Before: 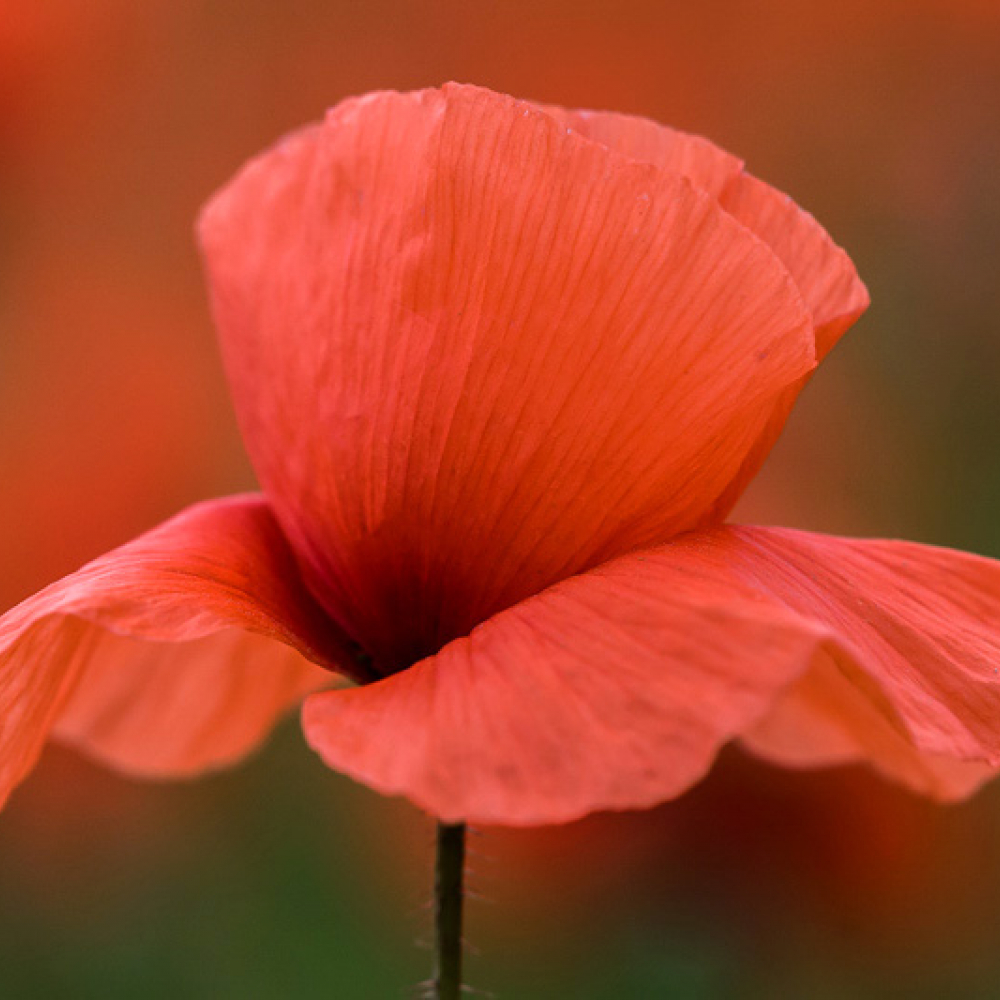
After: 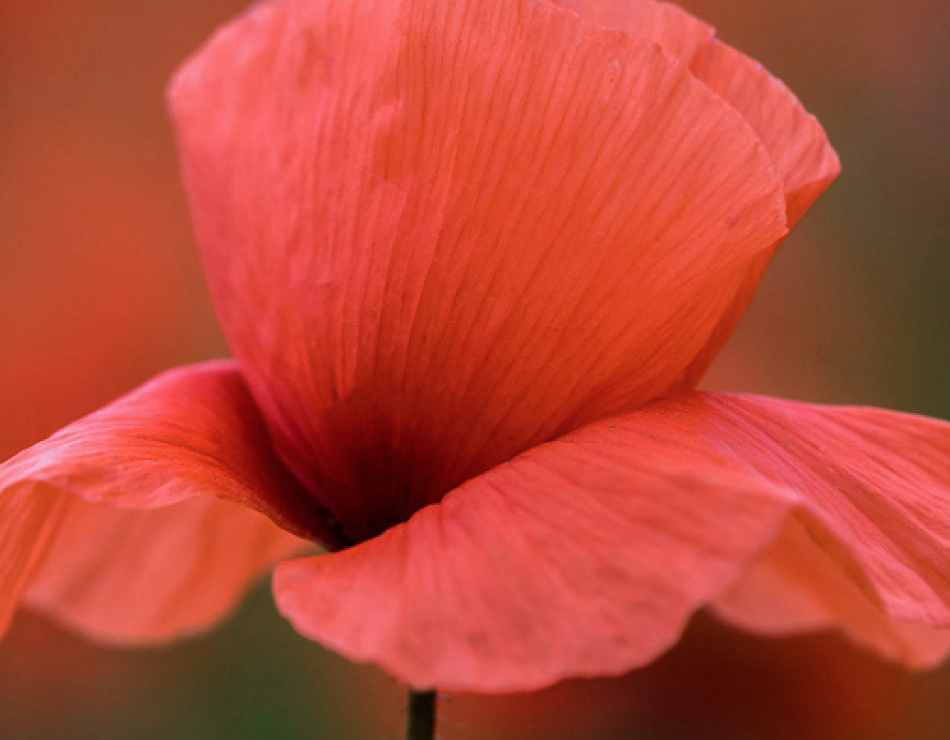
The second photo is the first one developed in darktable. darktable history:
color calibration: illuminant as shot in camera, x 0.37, y 0.382, temperature 4313.32 K
crop and rotate: left 2.991%, top 13.302%, right 1.981%, bottom 12.636%
